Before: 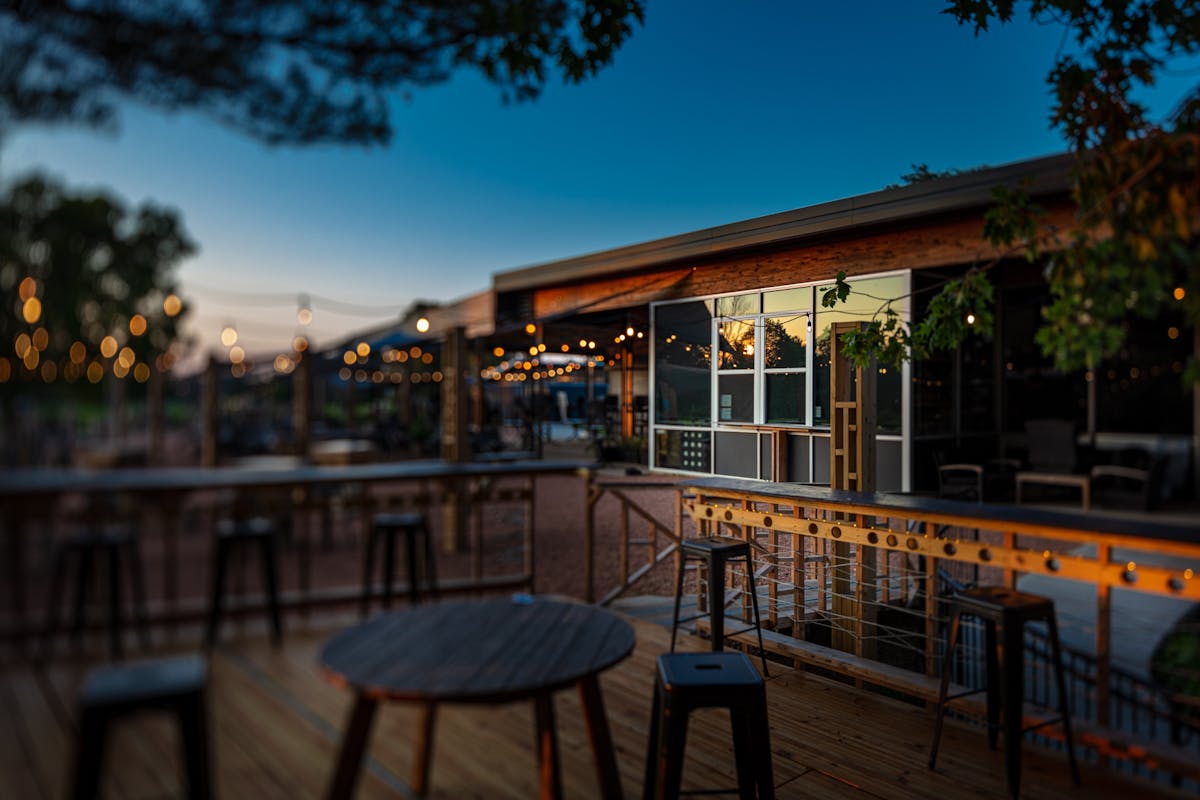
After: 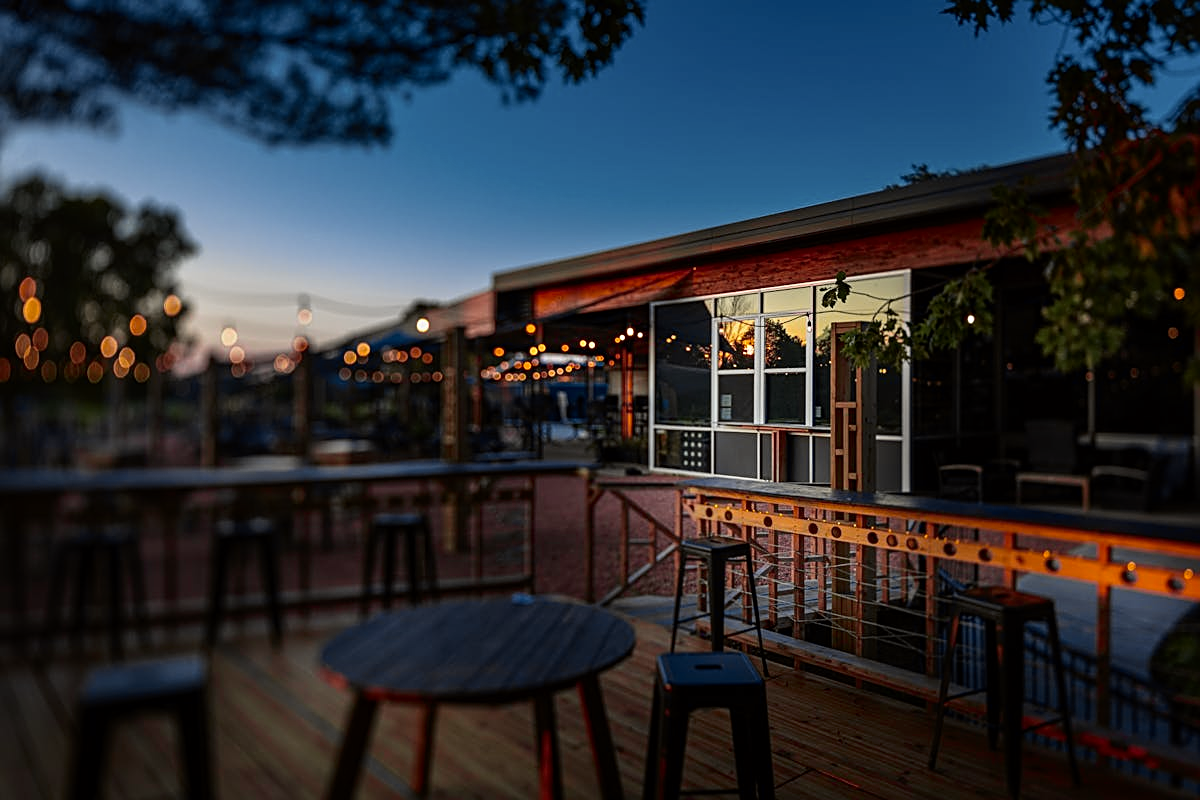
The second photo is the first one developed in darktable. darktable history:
tone curve: curves: ch0 [(0, 0) (0.087, 0.054) (0.281, 0.245) (0.532, 0.514) (0.835, 0.818) (0.994, 0.955)]; ch1 [(0, 0) (0.27, 0.195) (0.406, 0.435) (0.452, 0.474) (0.495, 0.5) (0.514, 0.508) (0.537, 0.556) (0.654, 0.689) (1, 1)]; ch2 [(0, 0) (0.269, 0.299) (0.459, 0.441) (0.498, 0.499) (0.523, 0.52) (0.551, 0.549) (0.633, 0.625) (0.659, 0.681) (0.718, 0.764) (1, 1)], color space Lab, independent channels, preserve colors none
contrast brightness saturation: saturation -0.063
sharpen: on, module defaults
tone equalizer: on, module defaults
